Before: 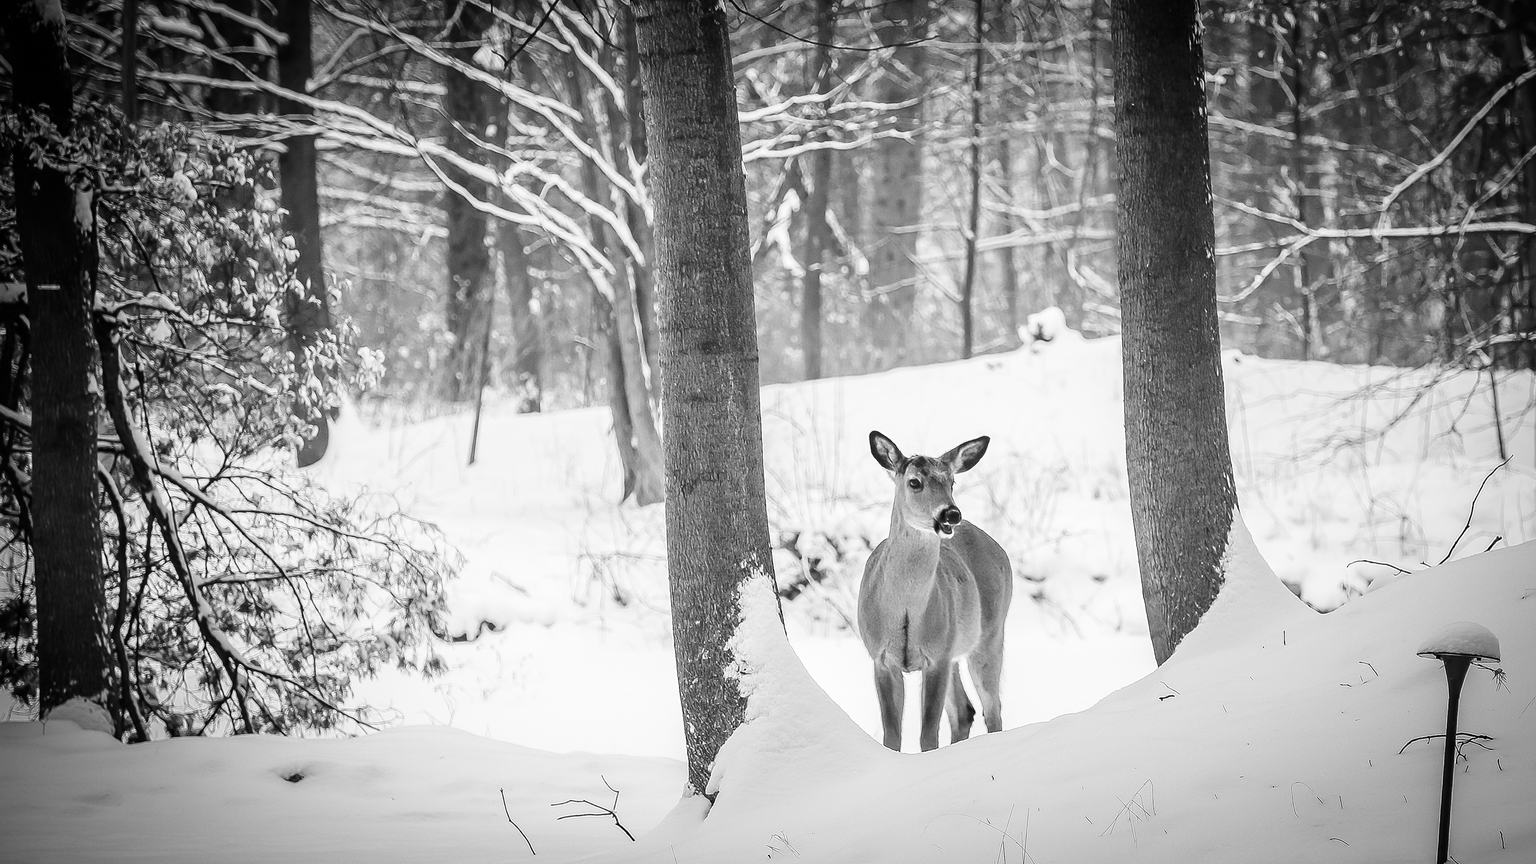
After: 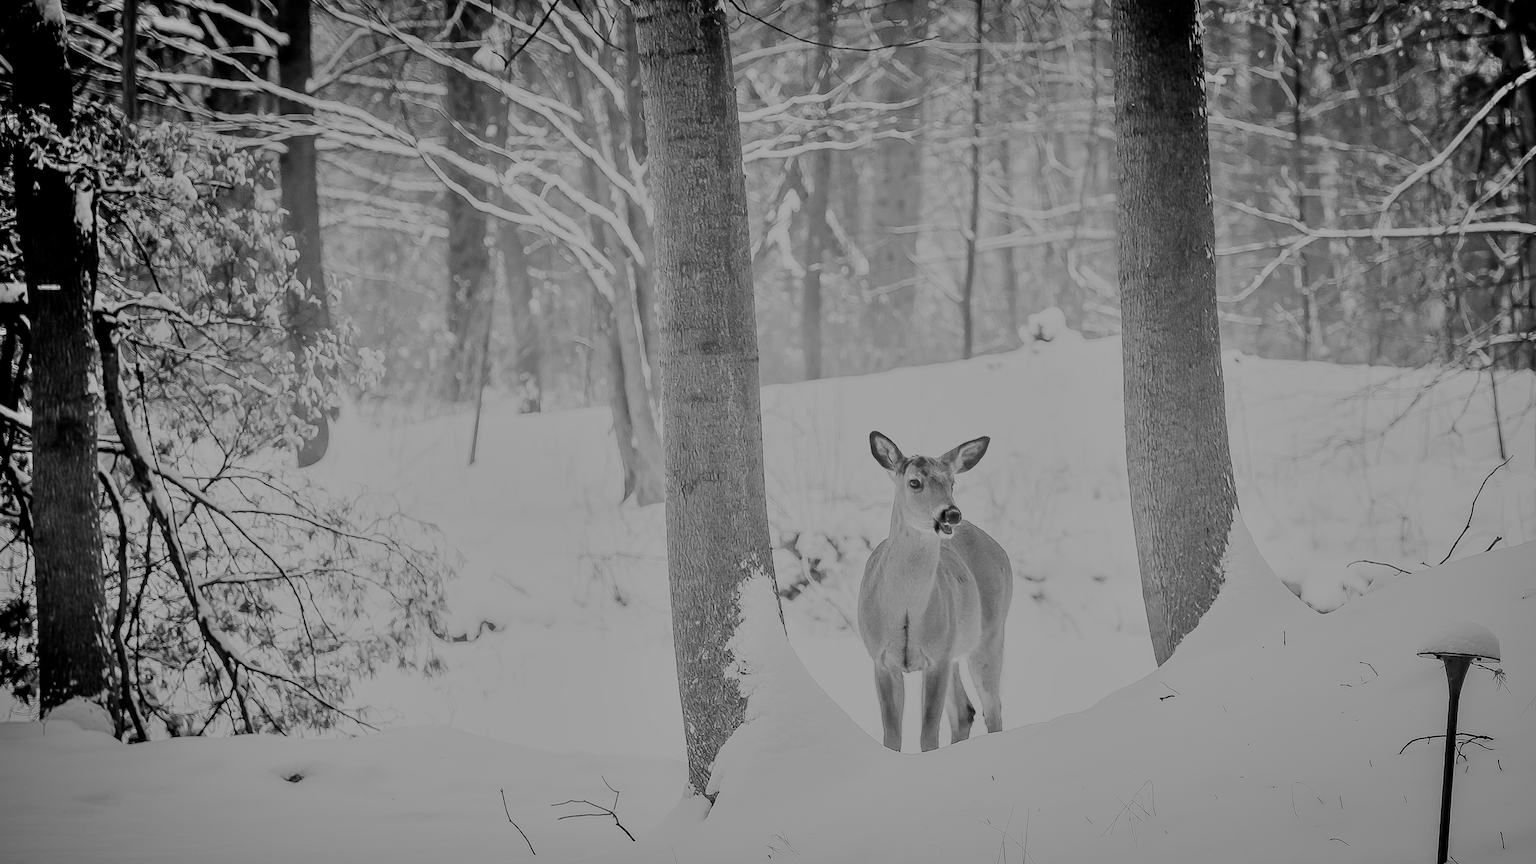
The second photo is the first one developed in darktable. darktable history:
shadows and highlights: soften with gaussian
filmic rgb: white relative exposure 8 EV, threshold 3 EV, structure ↔ texture 100%, target black luminance 0%, hardness 2.44, latitude 76.53%, contrast 0.562, shadows ↔ highlights balance 0%, preserve chrominance no, color science v4 (2020), iterations of high-quality reconstruction 10, type of noise poissonian, enable highlight reconstruction true
